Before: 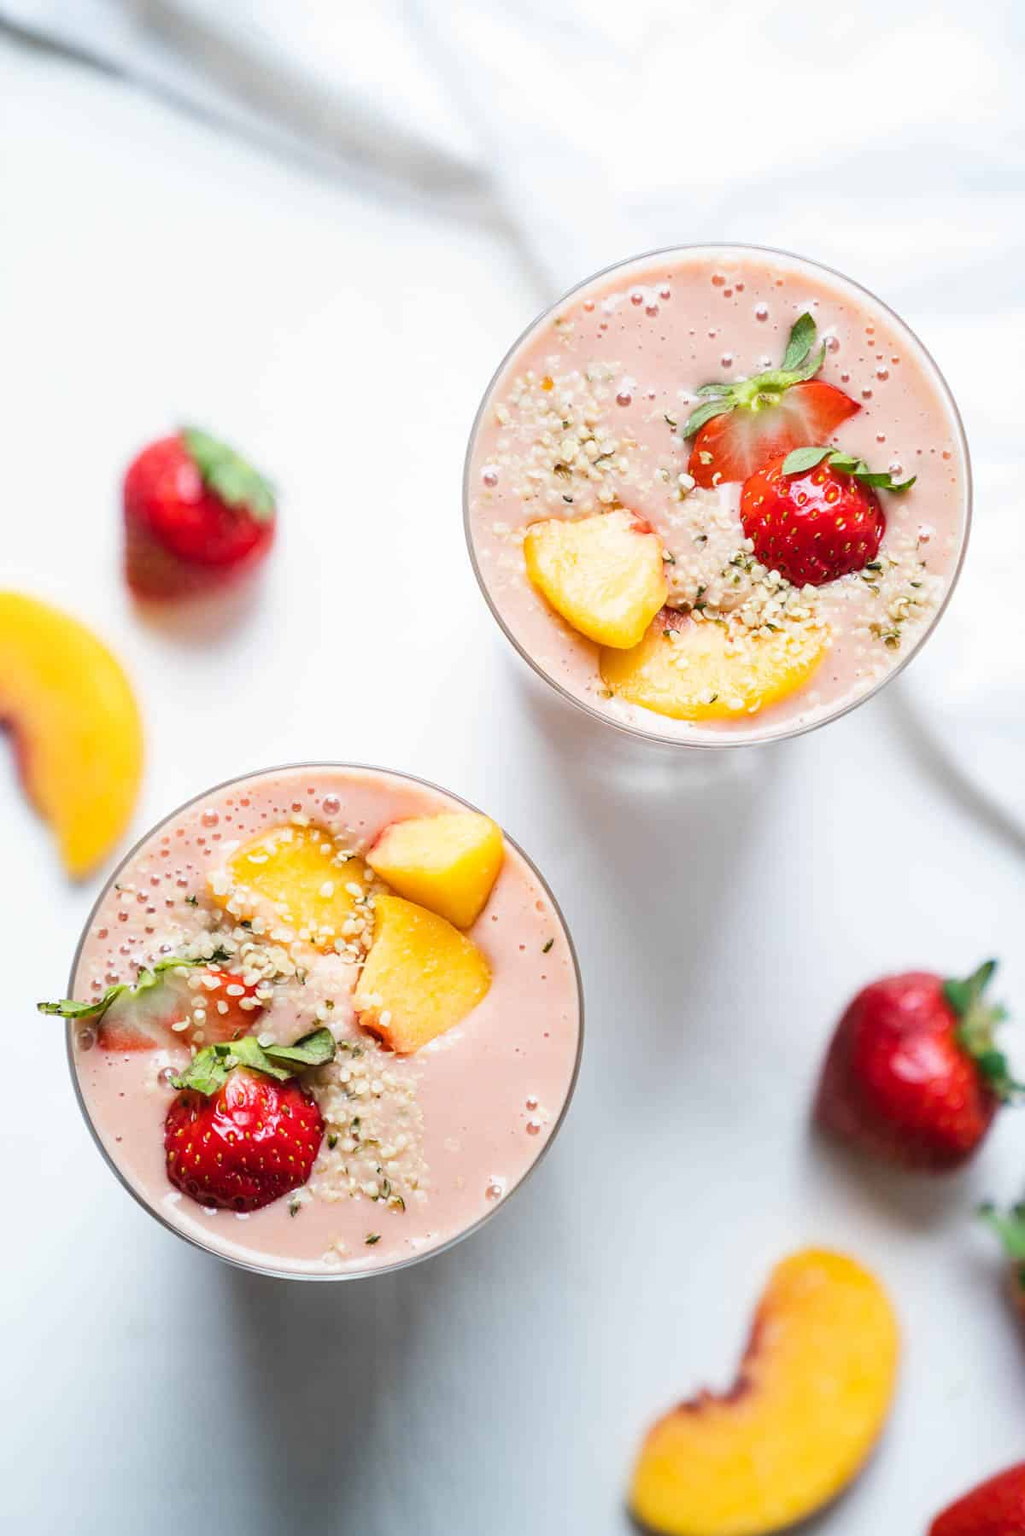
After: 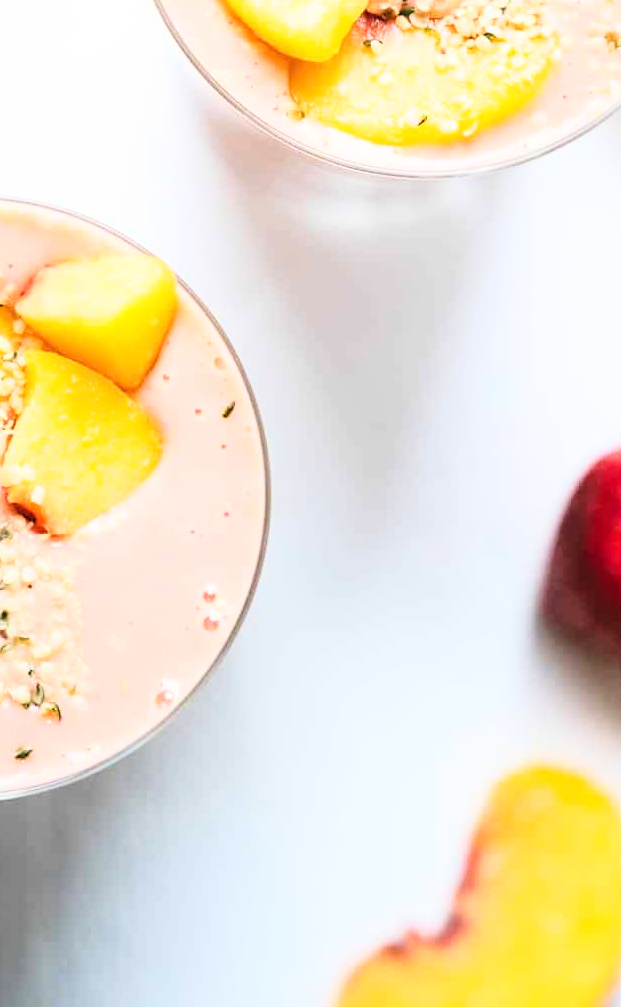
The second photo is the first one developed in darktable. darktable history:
crop: left 34.479%, top 38.822%, right 13.718%, bottom 5.172%
base curve: curves: ch0 [(0, 0) (0.028, 0.03) (0.121, 0.232) (0.46, 0.748) (0.859, 0.968) (1, 1)]
